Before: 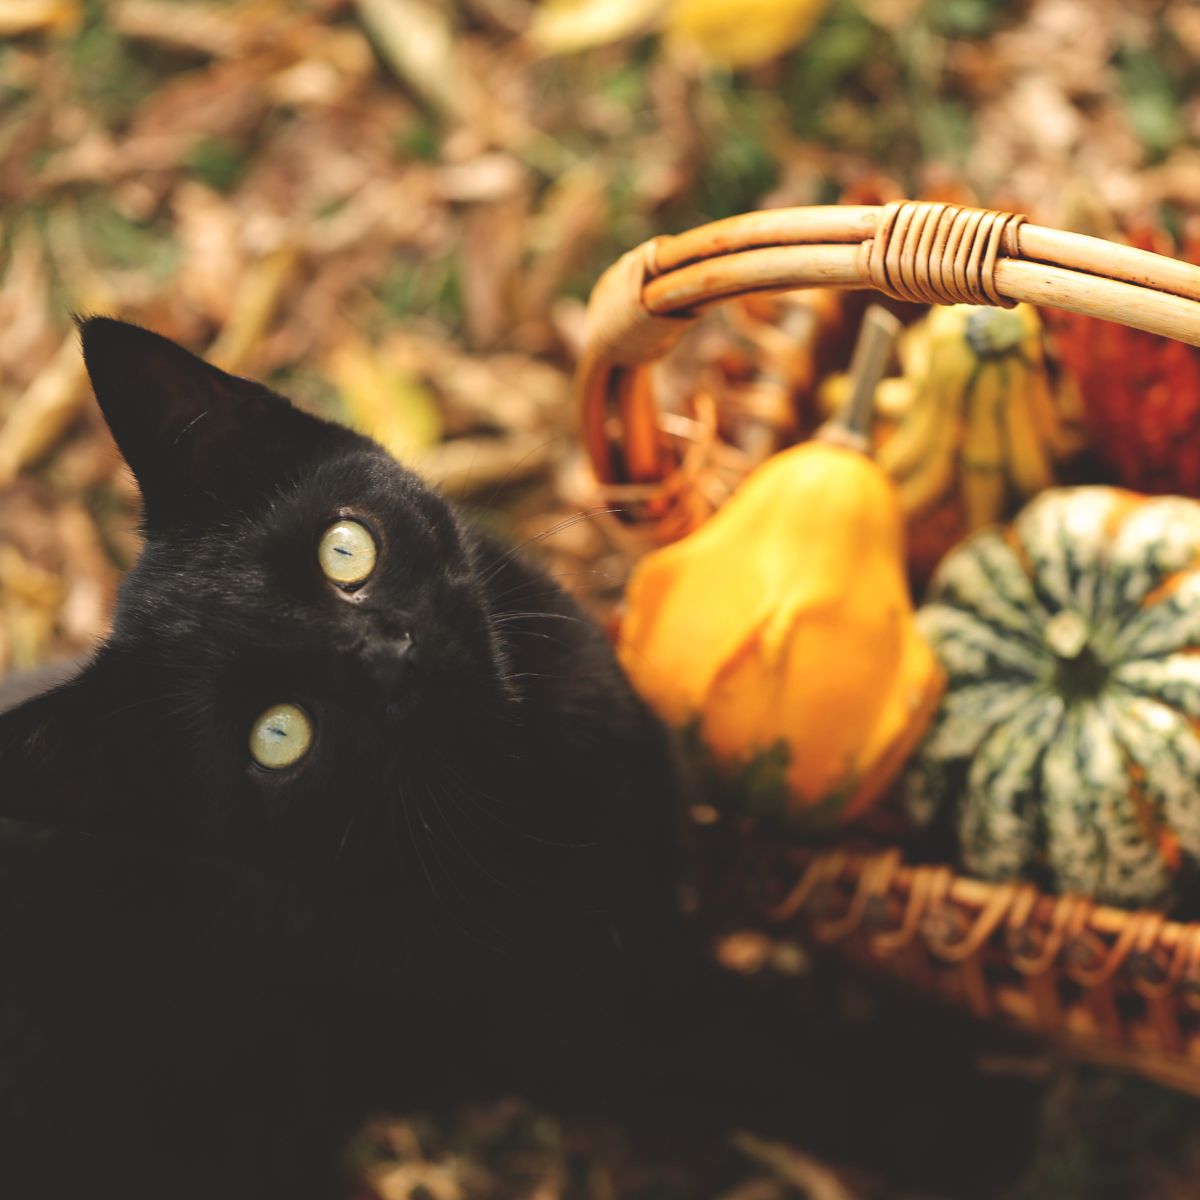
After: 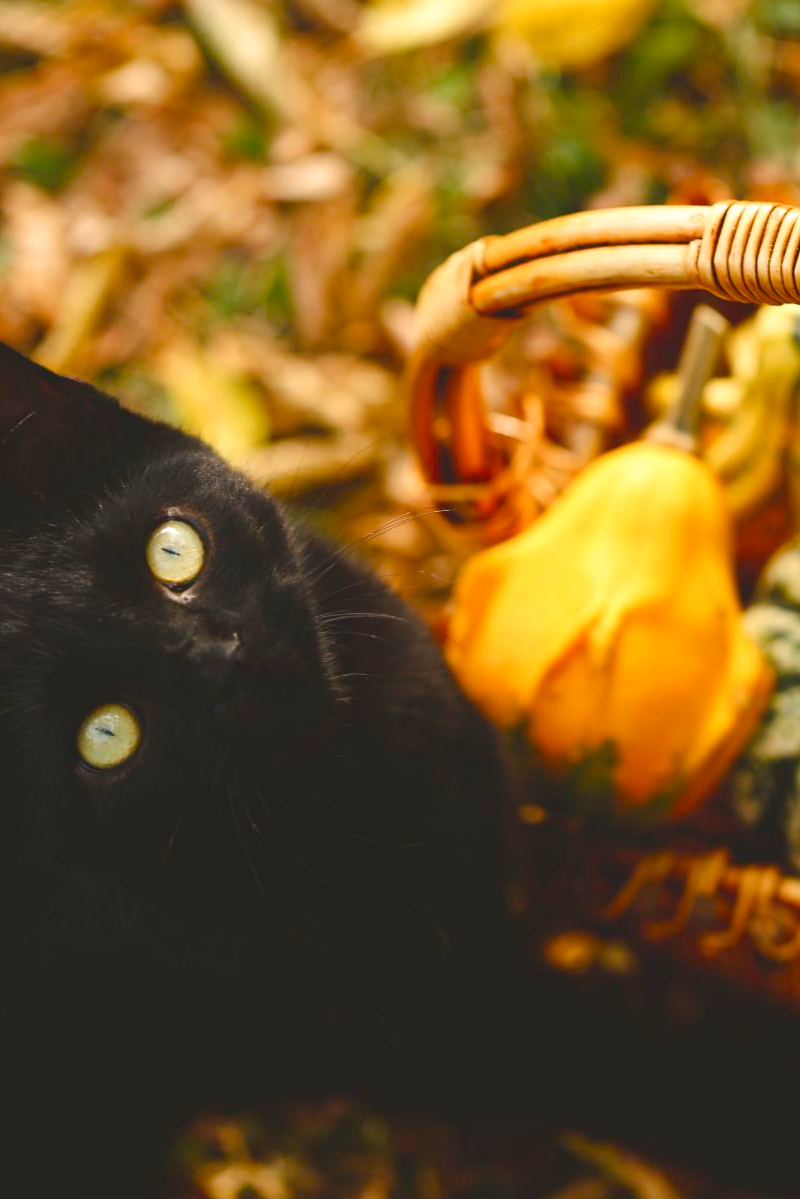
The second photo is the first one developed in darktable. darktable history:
crop and rotate: left 14.366%, right 18.933%
color balance rgb: perceptual saturation grading › global saturation 24.072%, perceptual saturation grading › highlights -24.461%, perceptual saturation grading › mid-tones 23.945%, perceptual saturation grading › shadows 38.863%, global vibrance 20%
shadows and highlights: shadows -28.76, highlights 29.86, highlights color adjustment 0.128%
